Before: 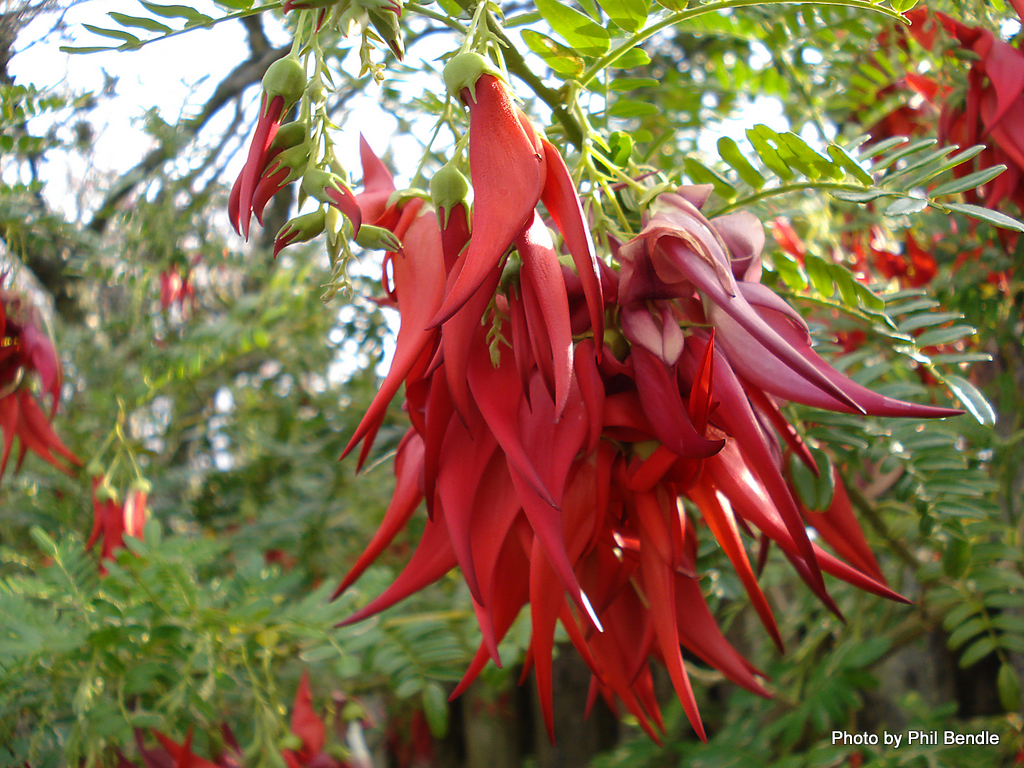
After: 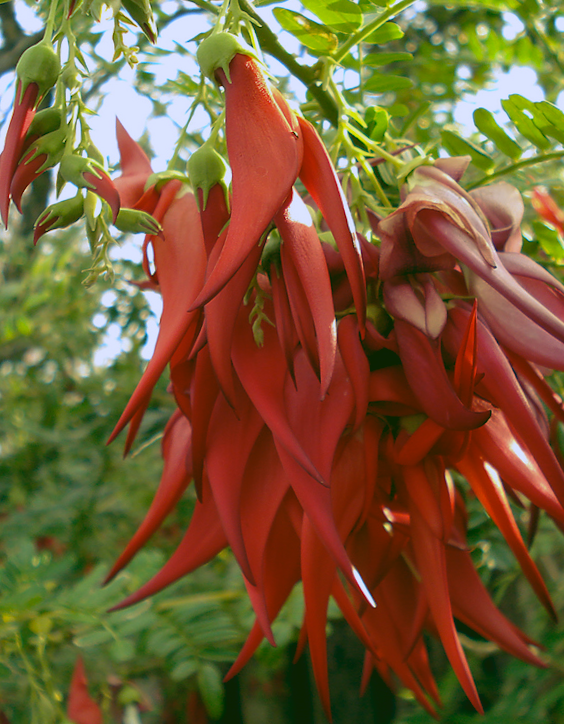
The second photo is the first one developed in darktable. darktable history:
crop and rotate: left 22.516%, right 21.234%
rgb curve: curves: ch0 [(0.123, 0.061) (0.995, 0.887)]; ch1 [(0.06, 0.116) (1, 0.906)]; ch2 [(0, 0) (0.824, 0.69) (1, 1)], mode RGB, independent channels, compensate middle gray true
rotate and perspective: rotation -2°, crop left 0.022, crop right 0.978, crop top 0.049, crop bottom 0.951
